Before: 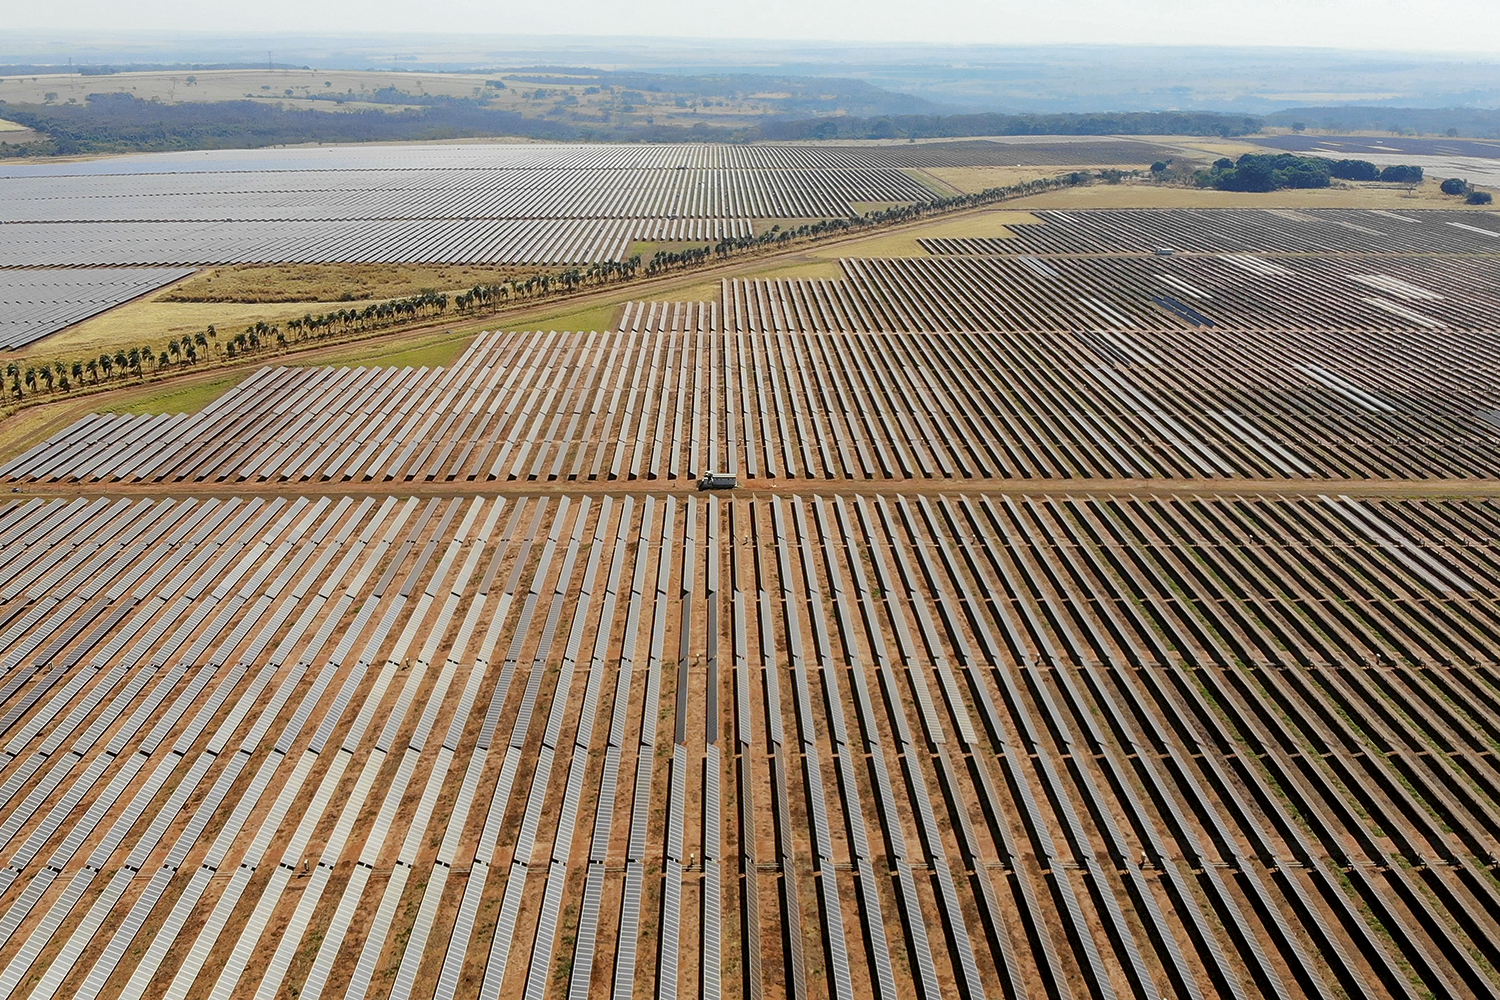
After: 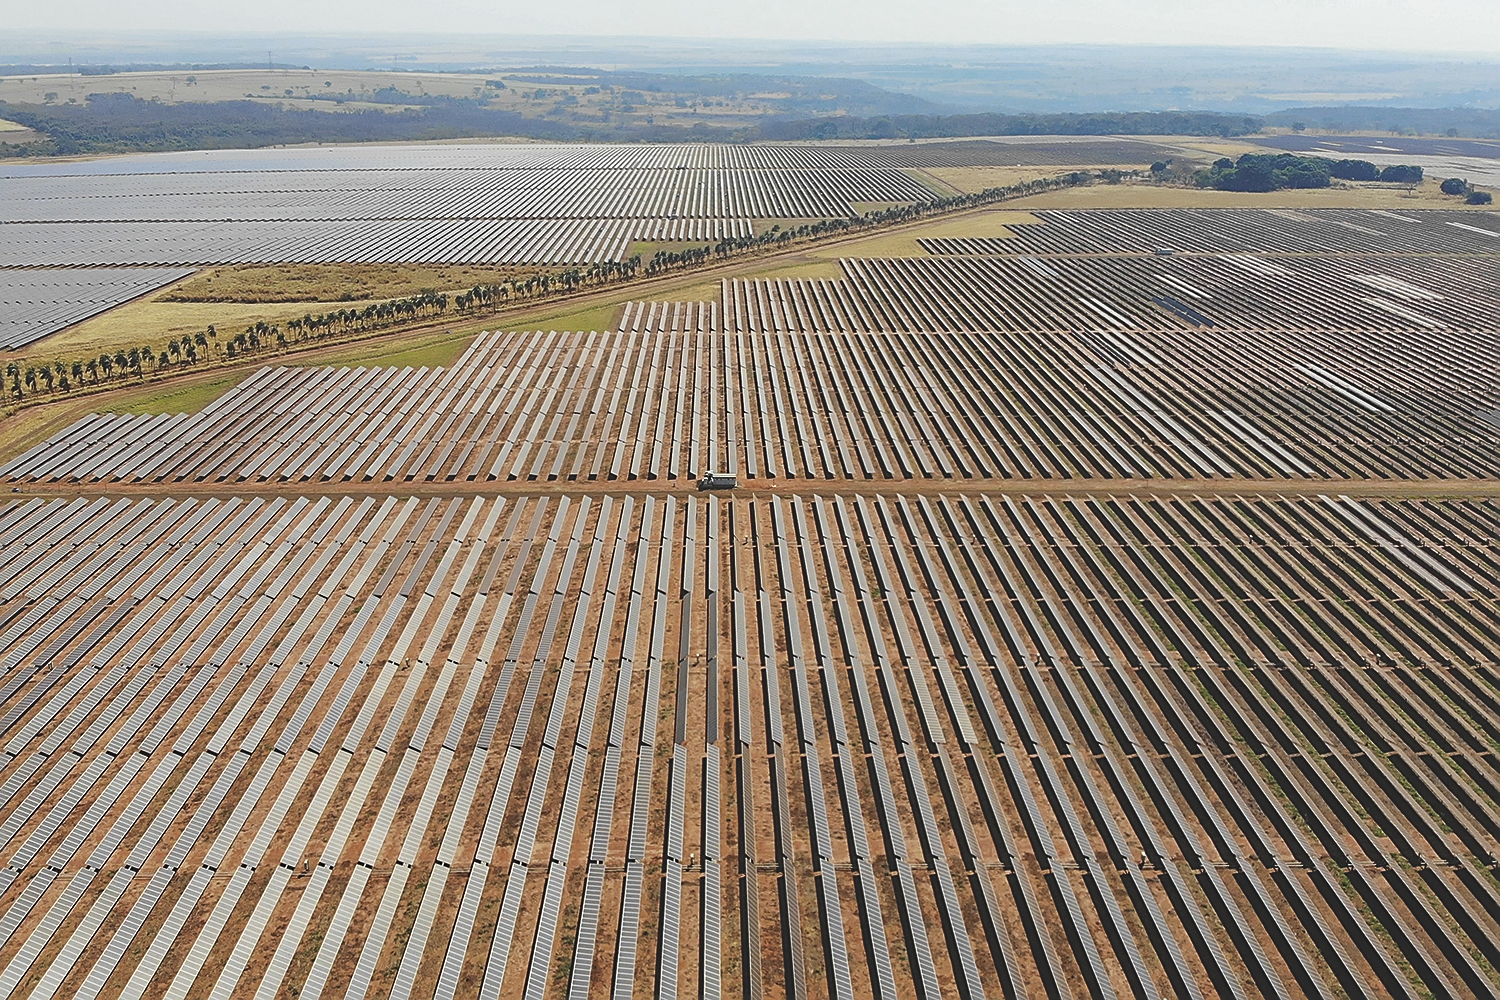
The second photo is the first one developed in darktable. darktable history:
exposure: black level correction -0.024, exposure -0.118 EV, compensate highlight preservation false
sharpen: amount 0.489
